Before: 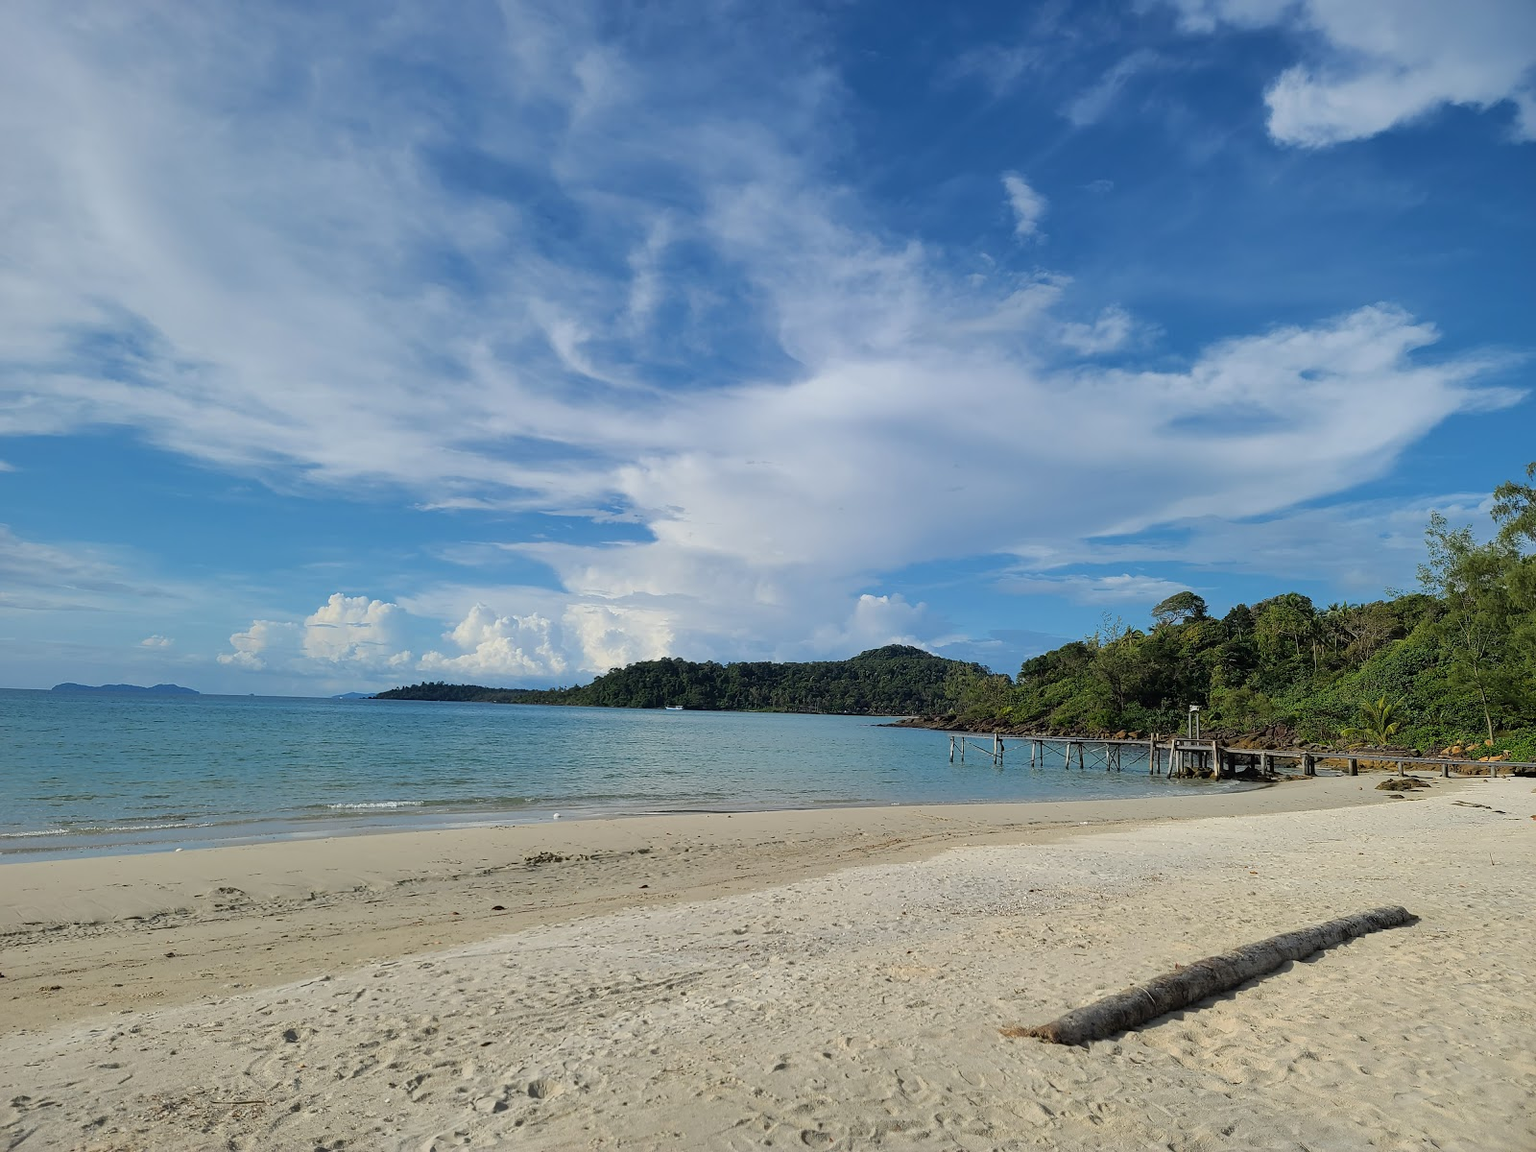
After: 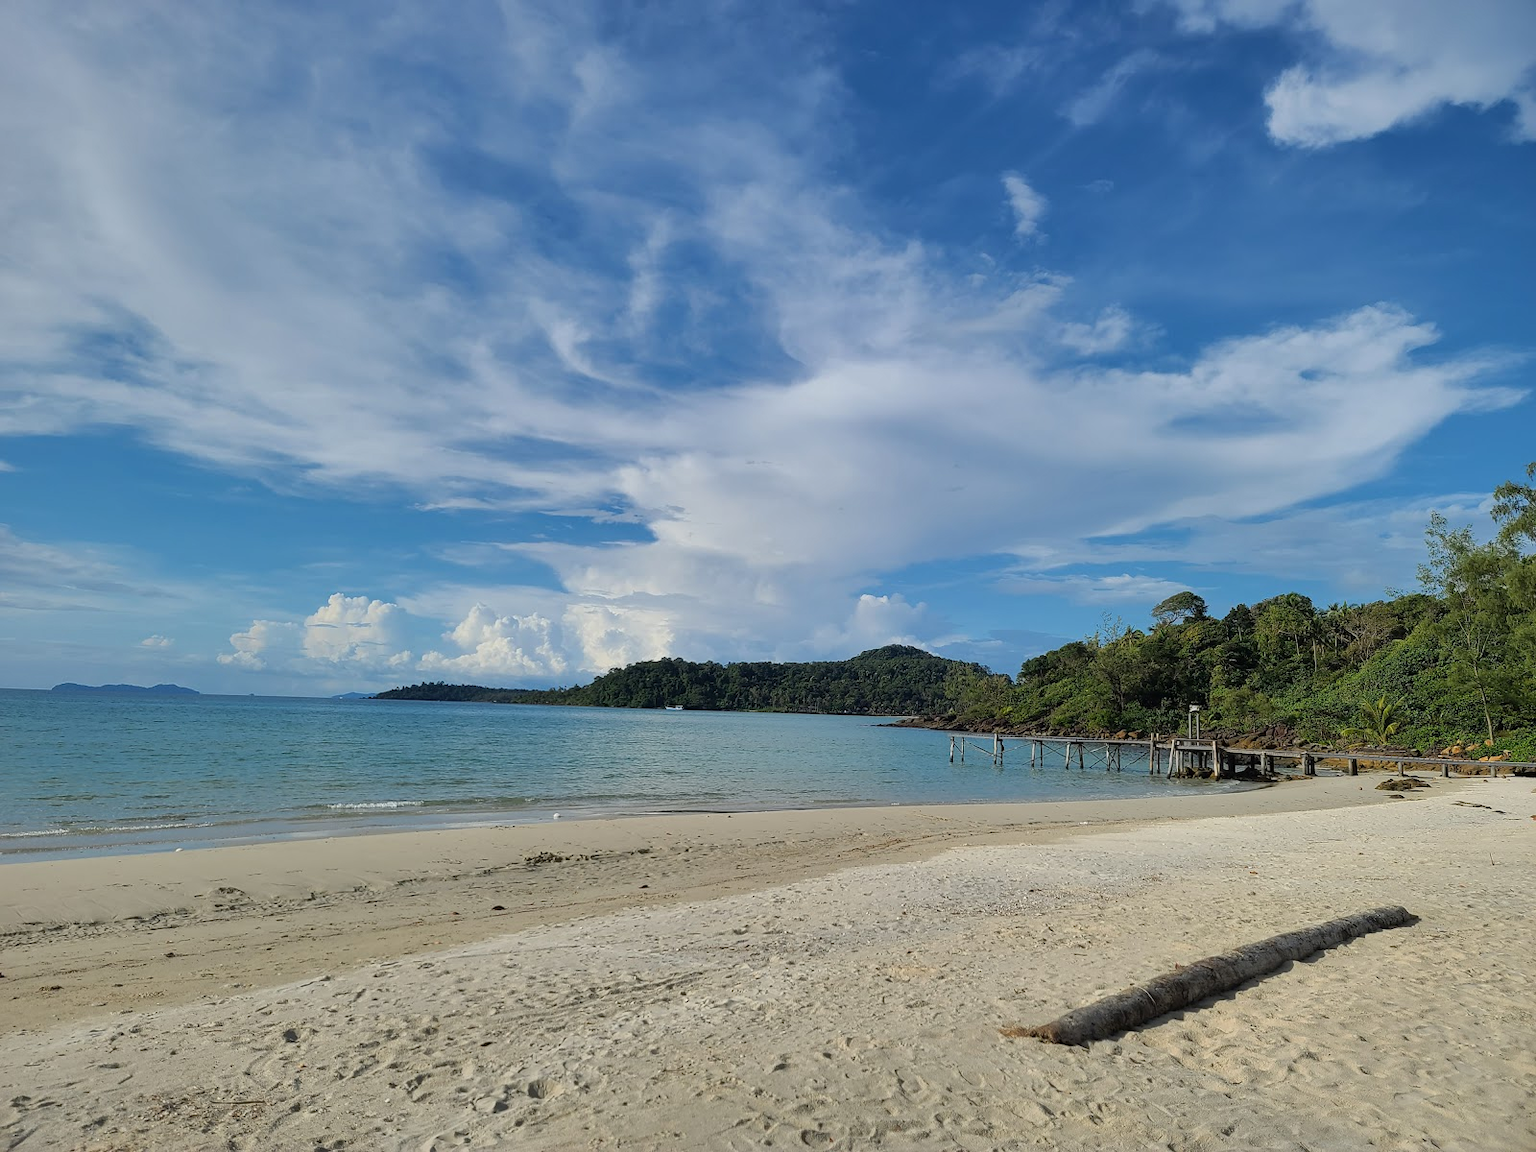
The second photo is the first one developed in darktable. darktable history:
shadows and highlights: highlights color adjustment 53.53%, soften with gaussian
